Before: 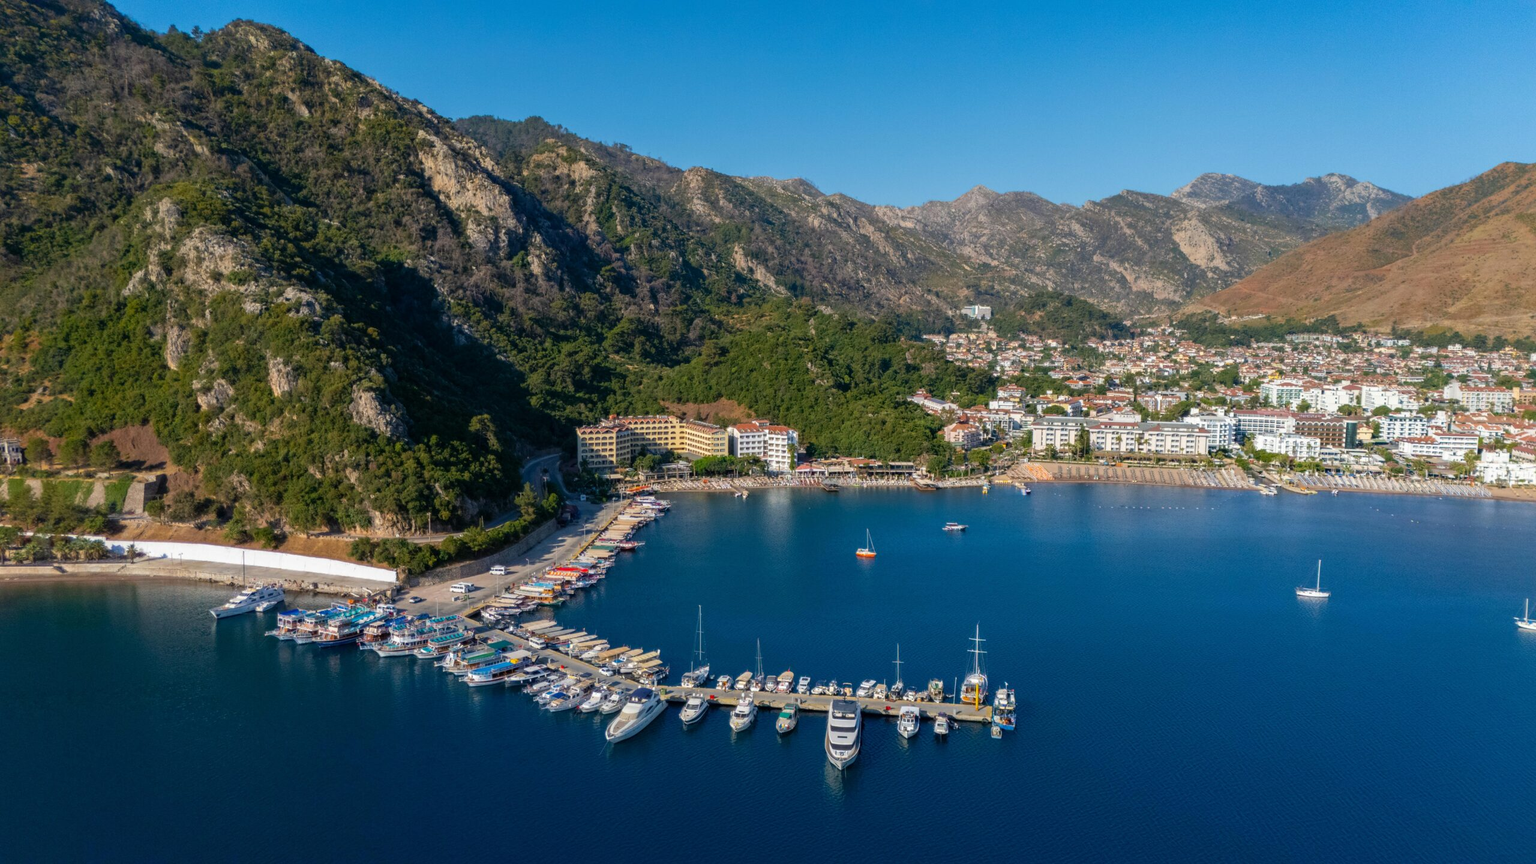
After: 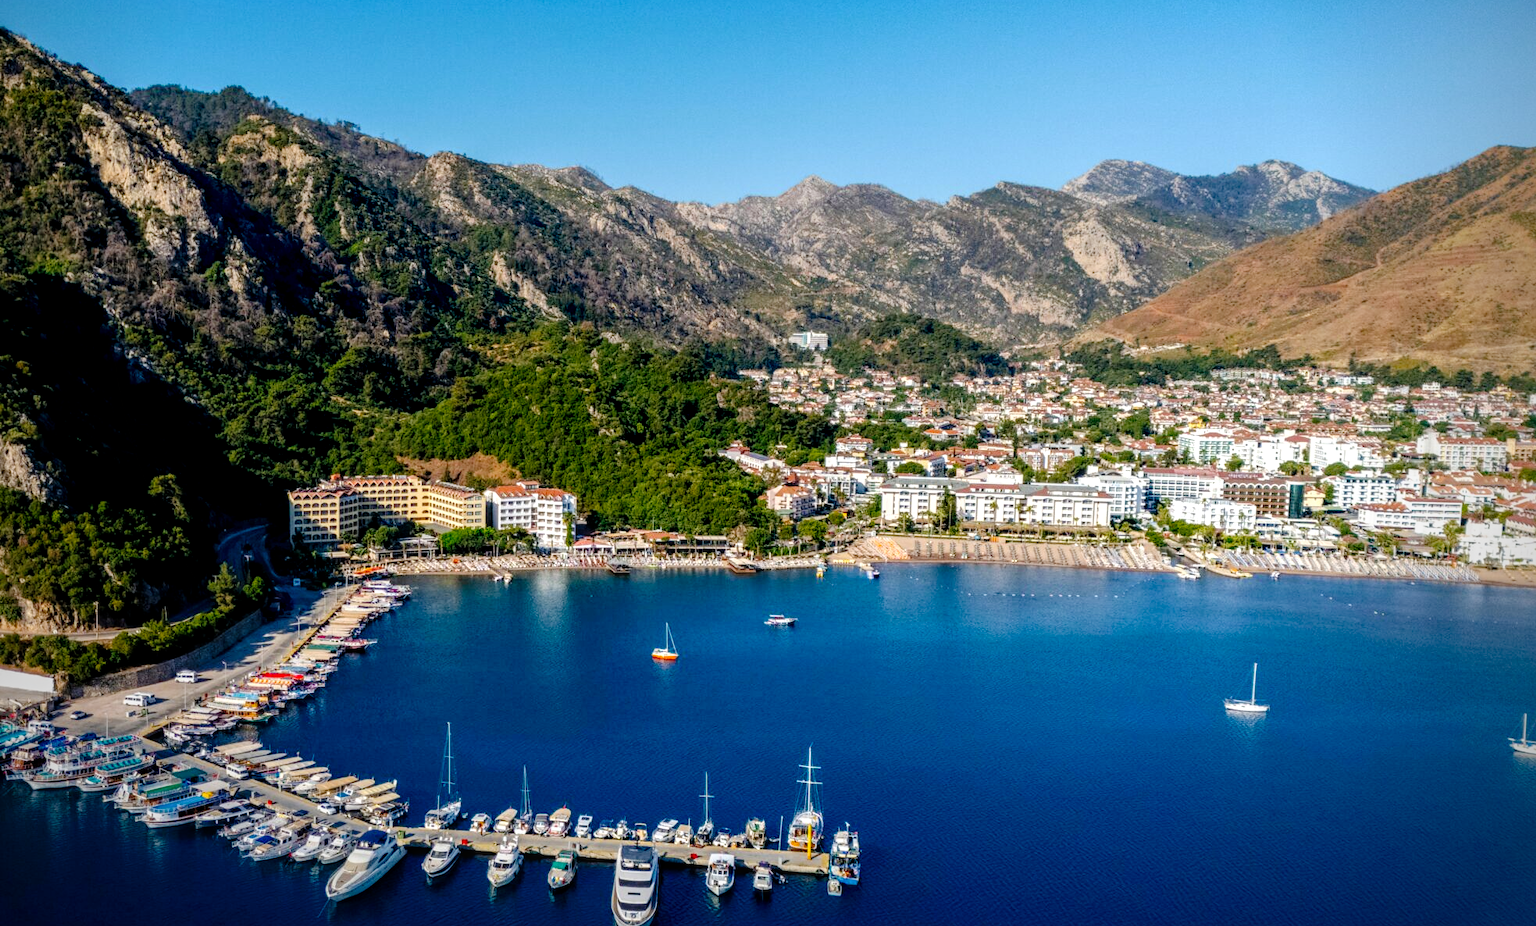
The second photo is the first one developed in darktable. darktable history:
tone curve: curves: ch0 [(0, 0) (0.003, 0) (0.011, 0.001) (0.025, 0.001) (0.044, 0.003) (0.069, 0.009) (0.1, 0.018) (0.136, 0.032) (0.177, 0.074) (0.224, 0.13) (0.277, 0.218) (0.335, 0.321) (0.399, 0.425) (0.468, 0.523) (0.543, 0.617) (0.623, 0.708) (0.709, 0.789) (0.801, 0.873) (0.898, 0.967) (1, 1)], preserve colors none
crop: left 23.144%, top 5.834%, bottom 11.741%
local contrast: detail 130%
vignetting: brightness -0.644, saturation -0.005, center (-0.055, -0.358), width/height ratio 1.095, unbound false
